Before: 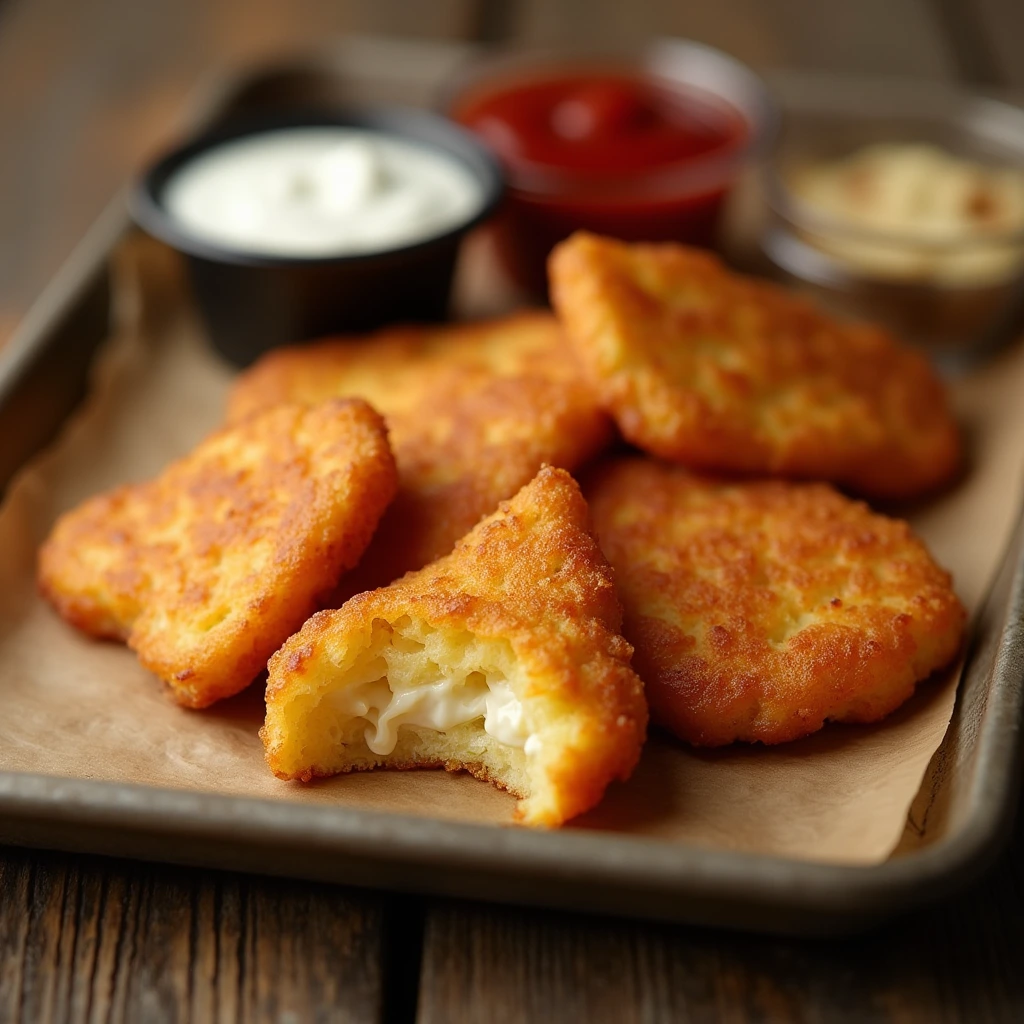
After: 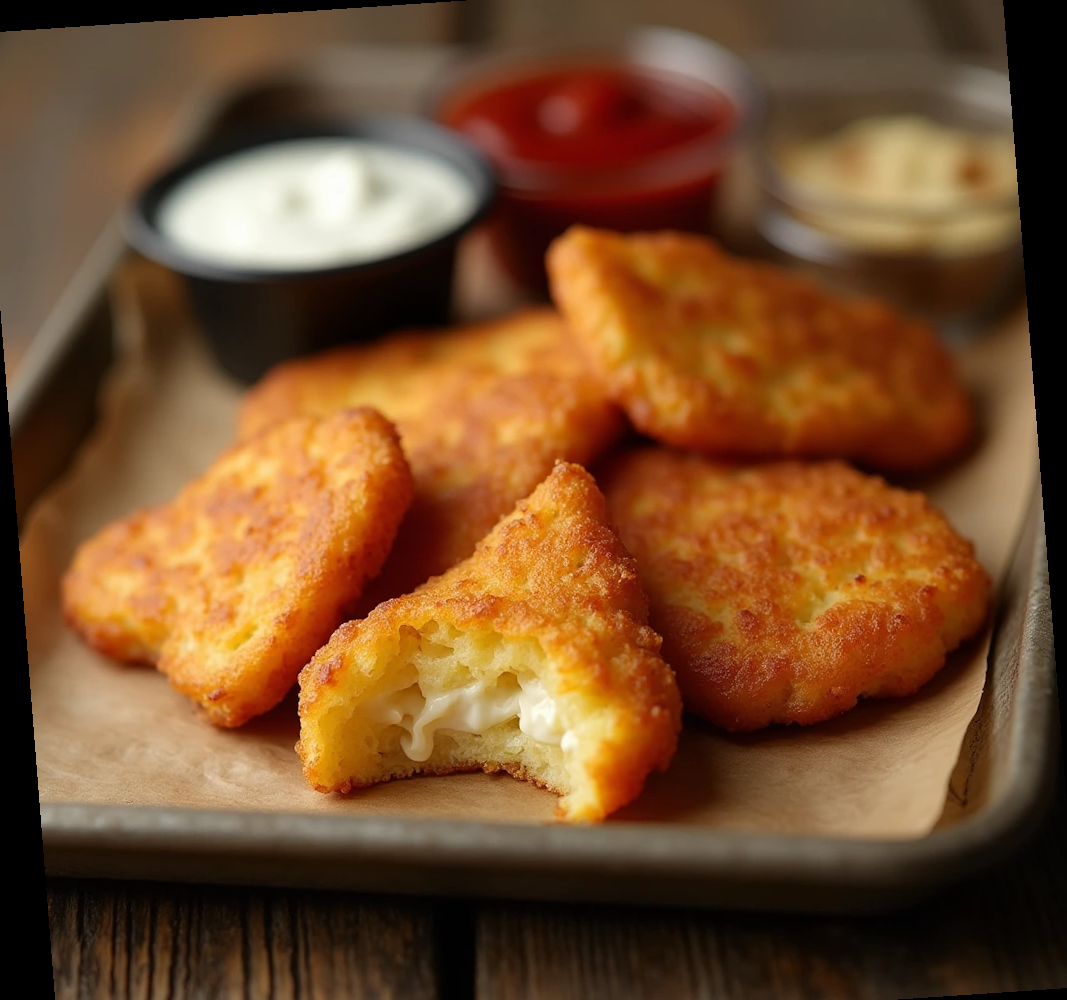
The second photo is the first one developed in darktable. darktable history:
crop: left 1.964%, top 3.251%, right 1.122%, bottom 4.933%
rotate and perspective: rotation -4.2°, shear 0.006, automatic cropping off
